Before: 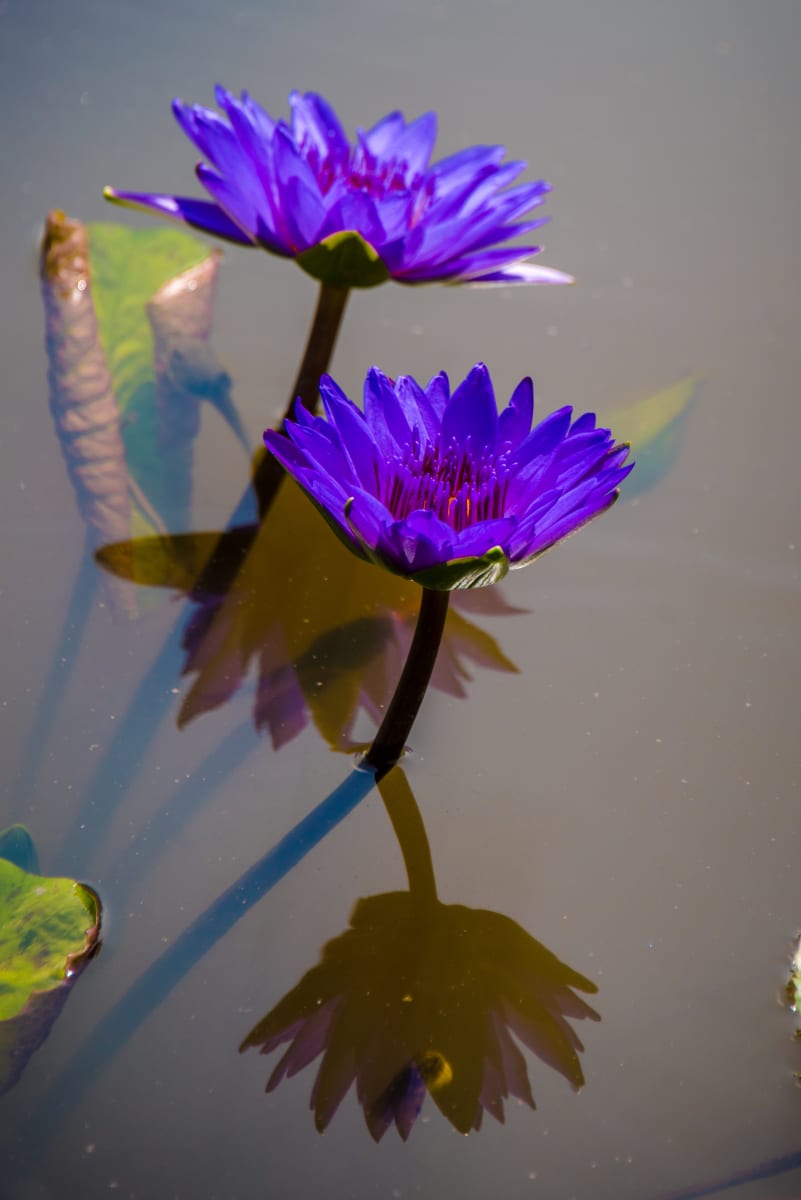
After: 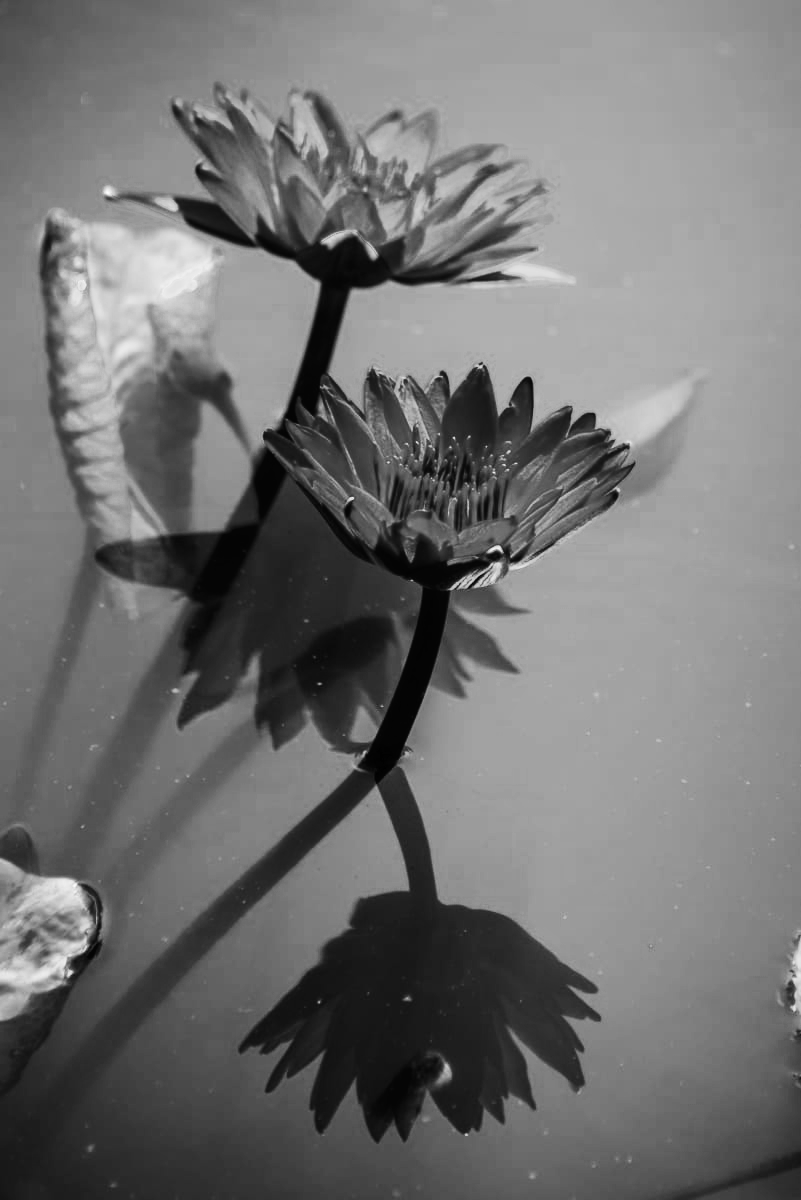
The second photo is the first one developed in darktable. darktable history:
base curve: curves: ch0 [(0, 0) (0.158, 0.273) (0.879, 0.895) (1, 1)], preserve colors none
tone curve: curves: ch0 [(0, 0) (0.003, 0.007) (0.011, 0.009) (0.025, 0.01) (0.044, 0.012) (0.069, 0.013) (0.1, 0.014) (0.136, 0.021) (0.177, 0.038) (0.224, 0.06) (0.277, 0.099) (0.335, 0.16) (0.399, 0.227) (0.468, 0.329) (0.543, 0.45) (0.623, 0.594) (0.709, 0.756) (0.801, 0.868) (0.898, 0.971) (1, 1)], preserve colors none
color correction: highlights a* -10.04, highlights b* -10.37
color zones: curves: ch0 [(0.002, 0.593) (0.143, 0.417) (0.285, 0.541) (0.455, 0.289) (0.608, 0.327) (0.727, 0.283) (0.869, 0.571) (1, 0.603)]; ch1 [(0, 0) (0.143, 0) (0.286, 0) (0.429, 0) (0.571, 0) (0.714, 0) (0.857, 0)]
tone equalizer: on, module defaults
